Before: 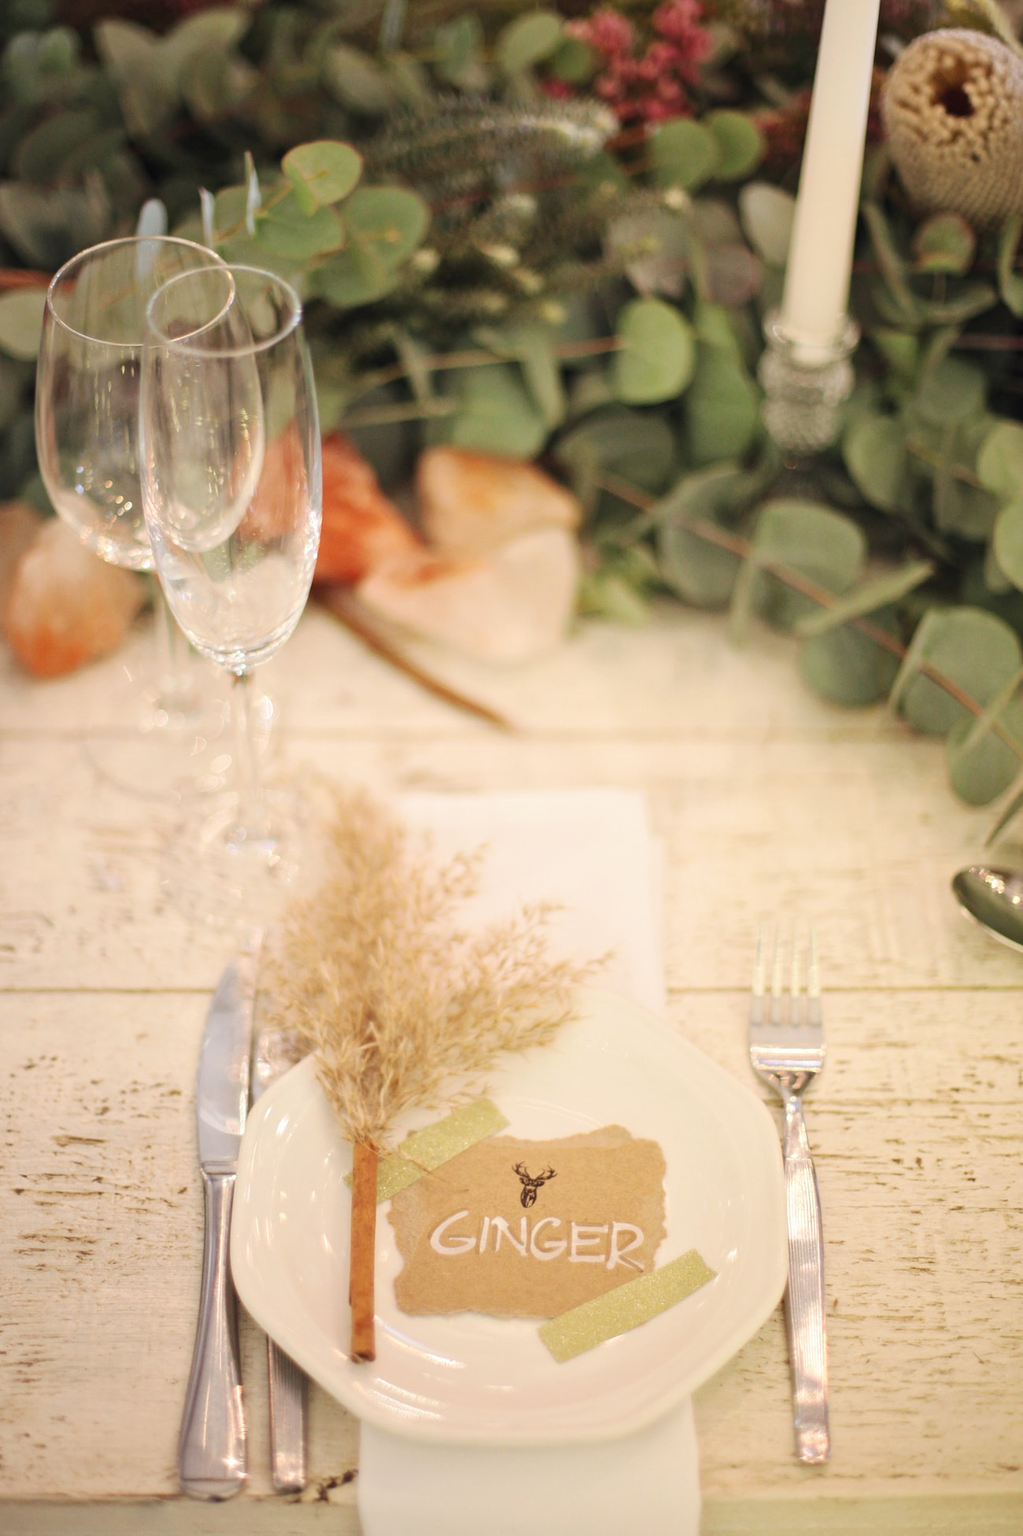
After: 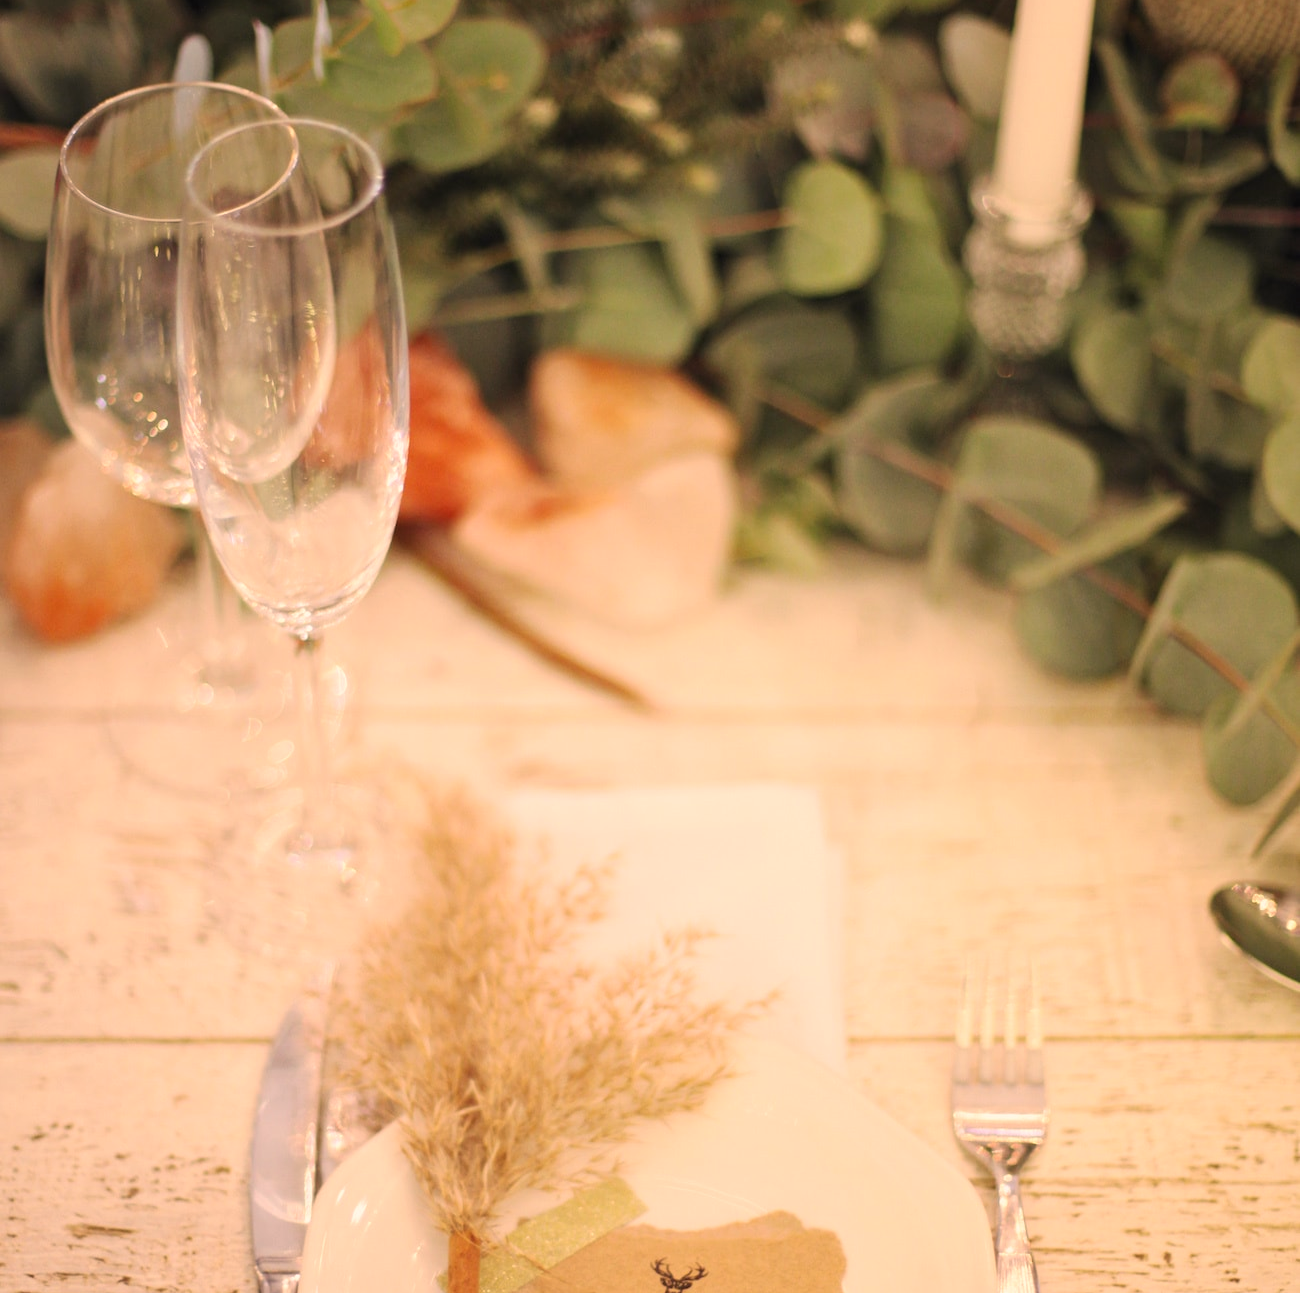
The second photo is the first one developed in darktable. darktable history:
crop: top 11.179%, bottom 22.499%
color correction: highlights a* 11.66, highlights b* 12.15
